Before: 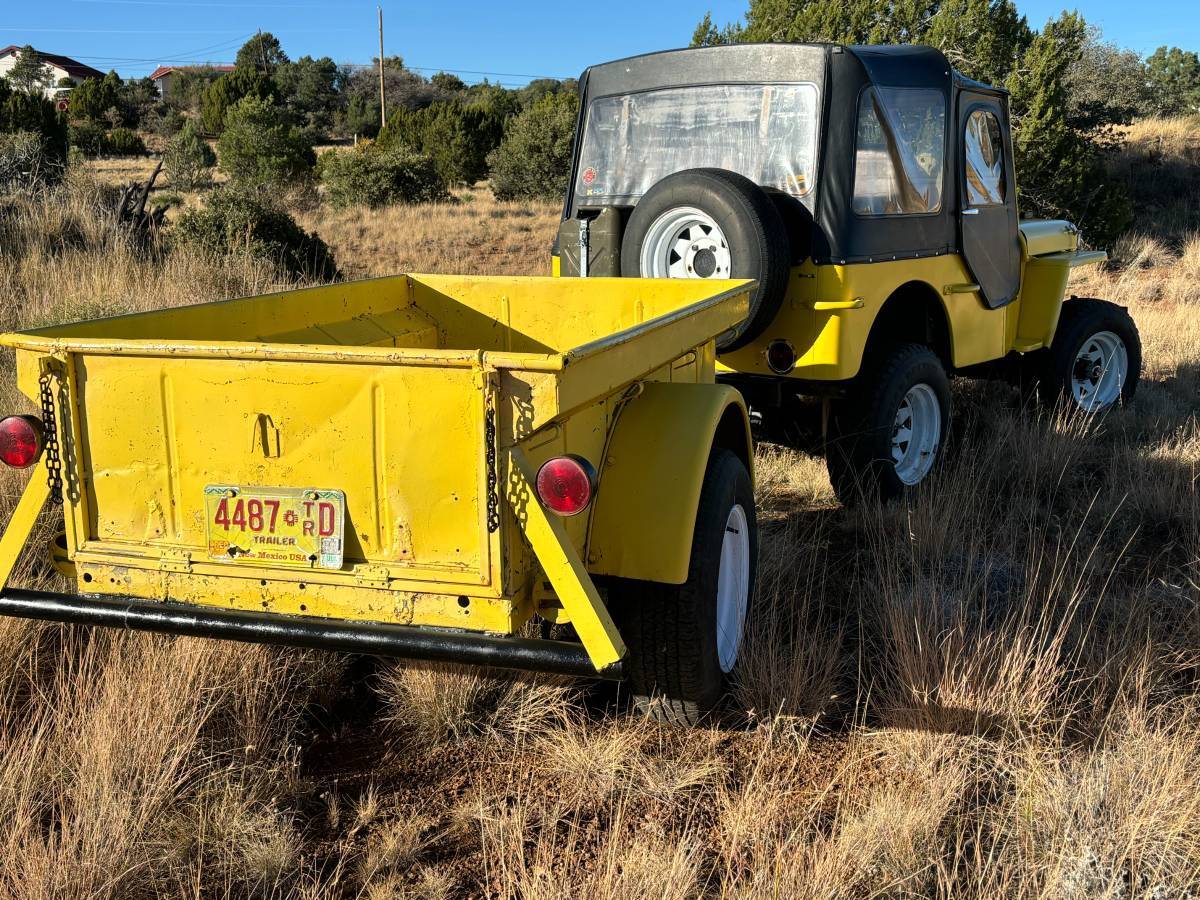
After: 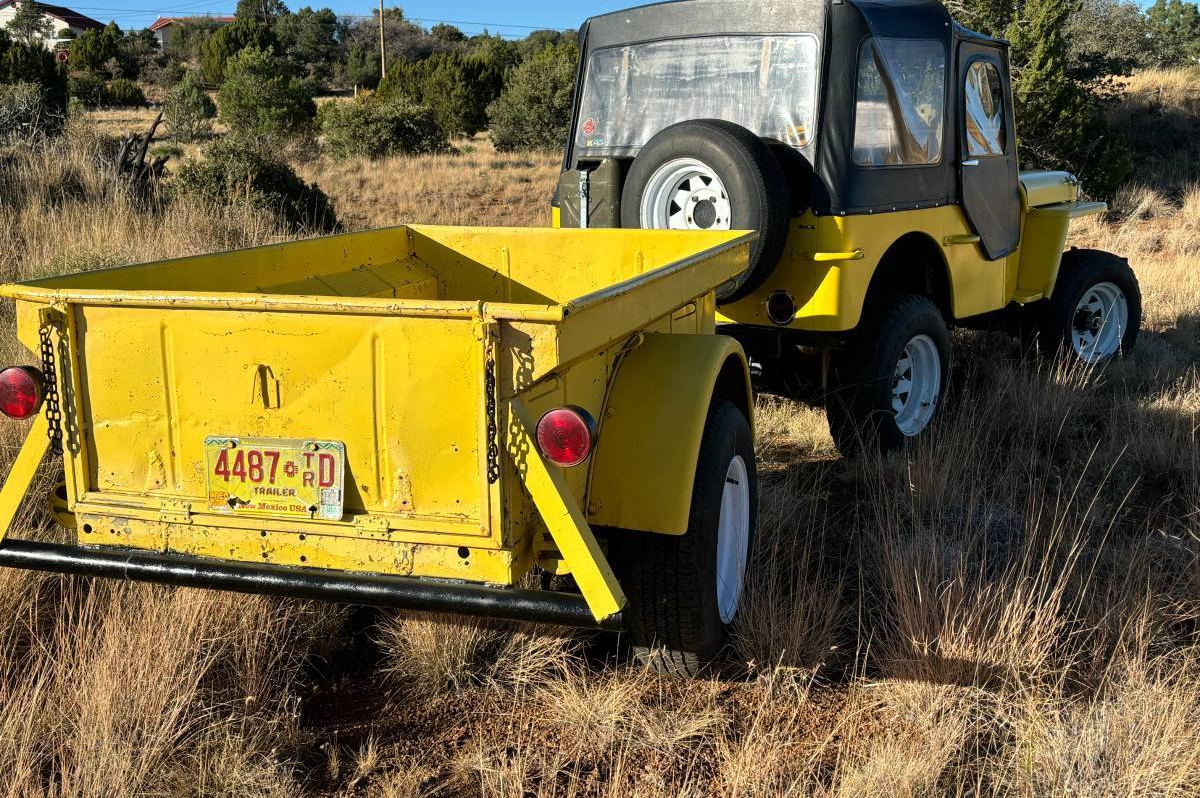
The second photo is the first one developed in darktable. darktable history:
crop and rotate: top 5.479%, bottom 5.756%
